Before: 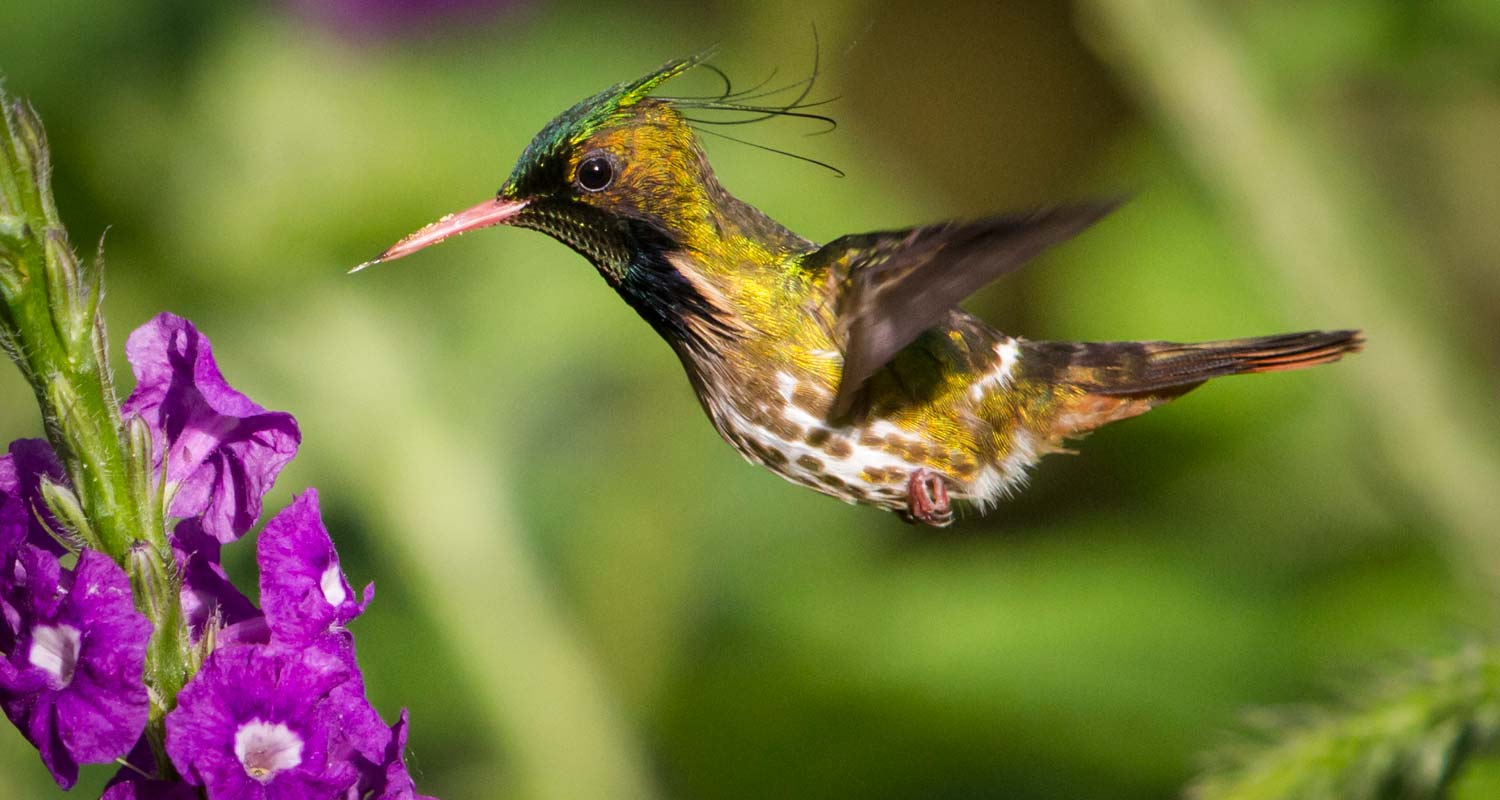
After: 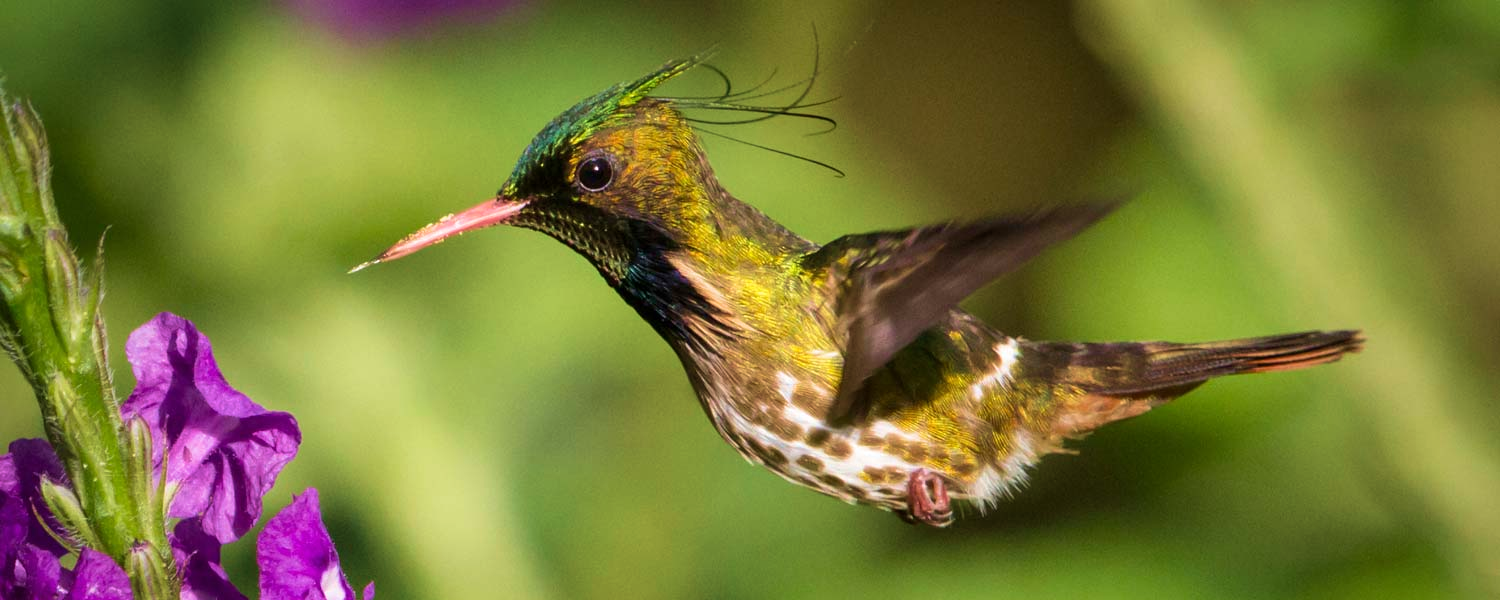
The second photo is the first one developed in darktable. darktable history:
crop: bottom 24.988%
velvia: strength 45%
